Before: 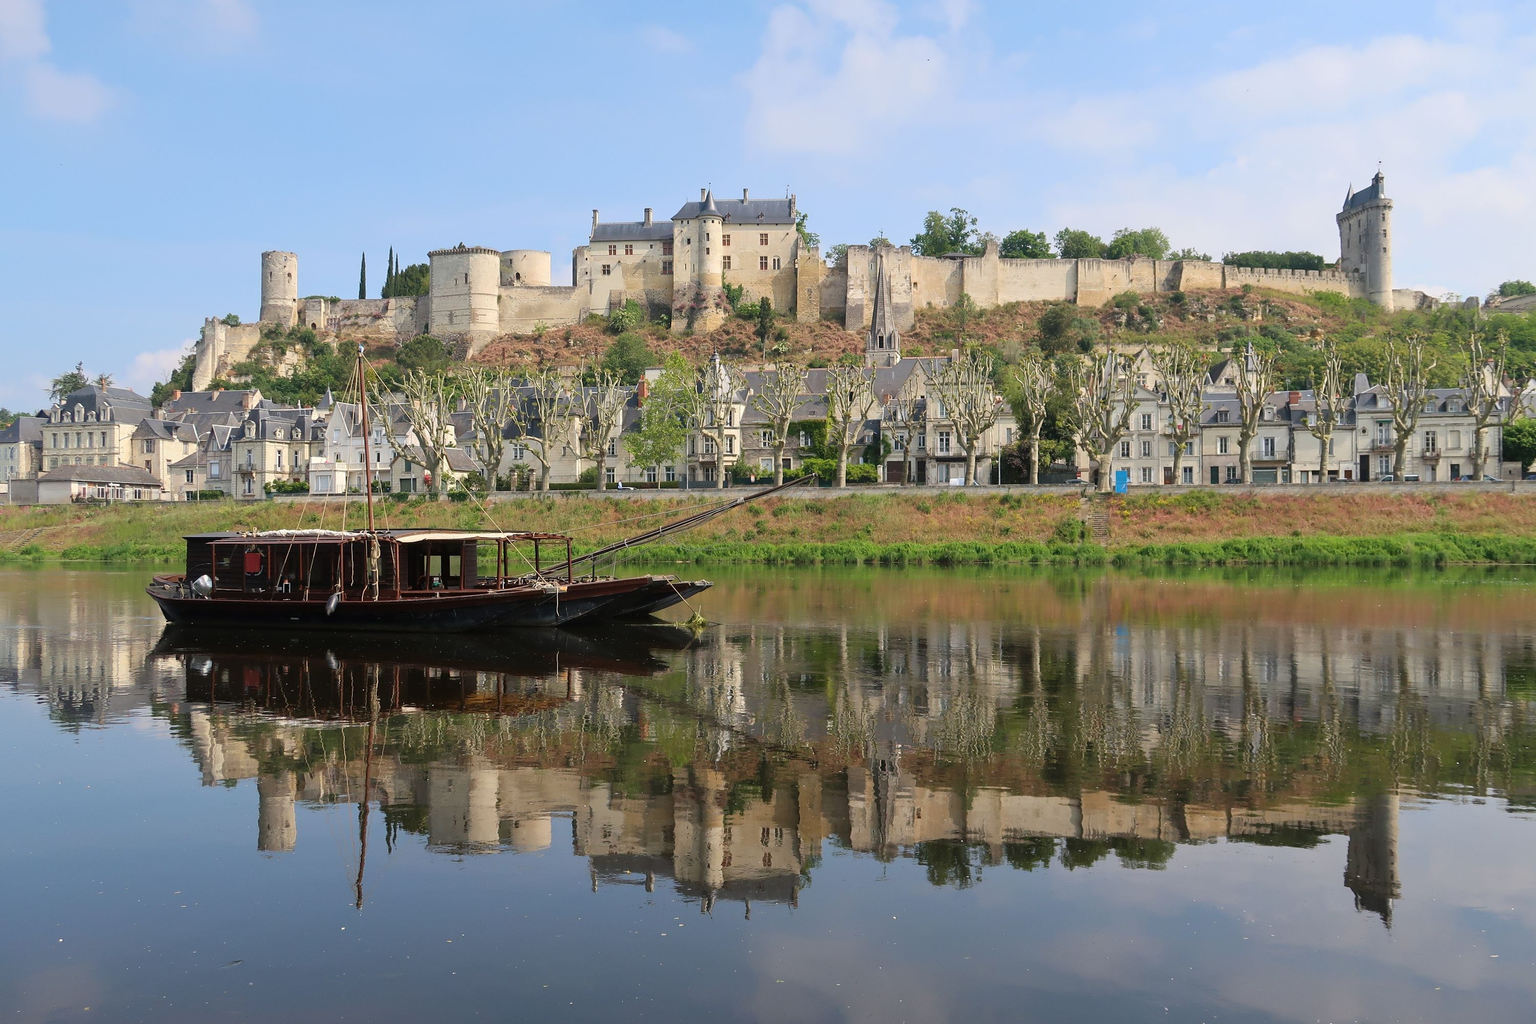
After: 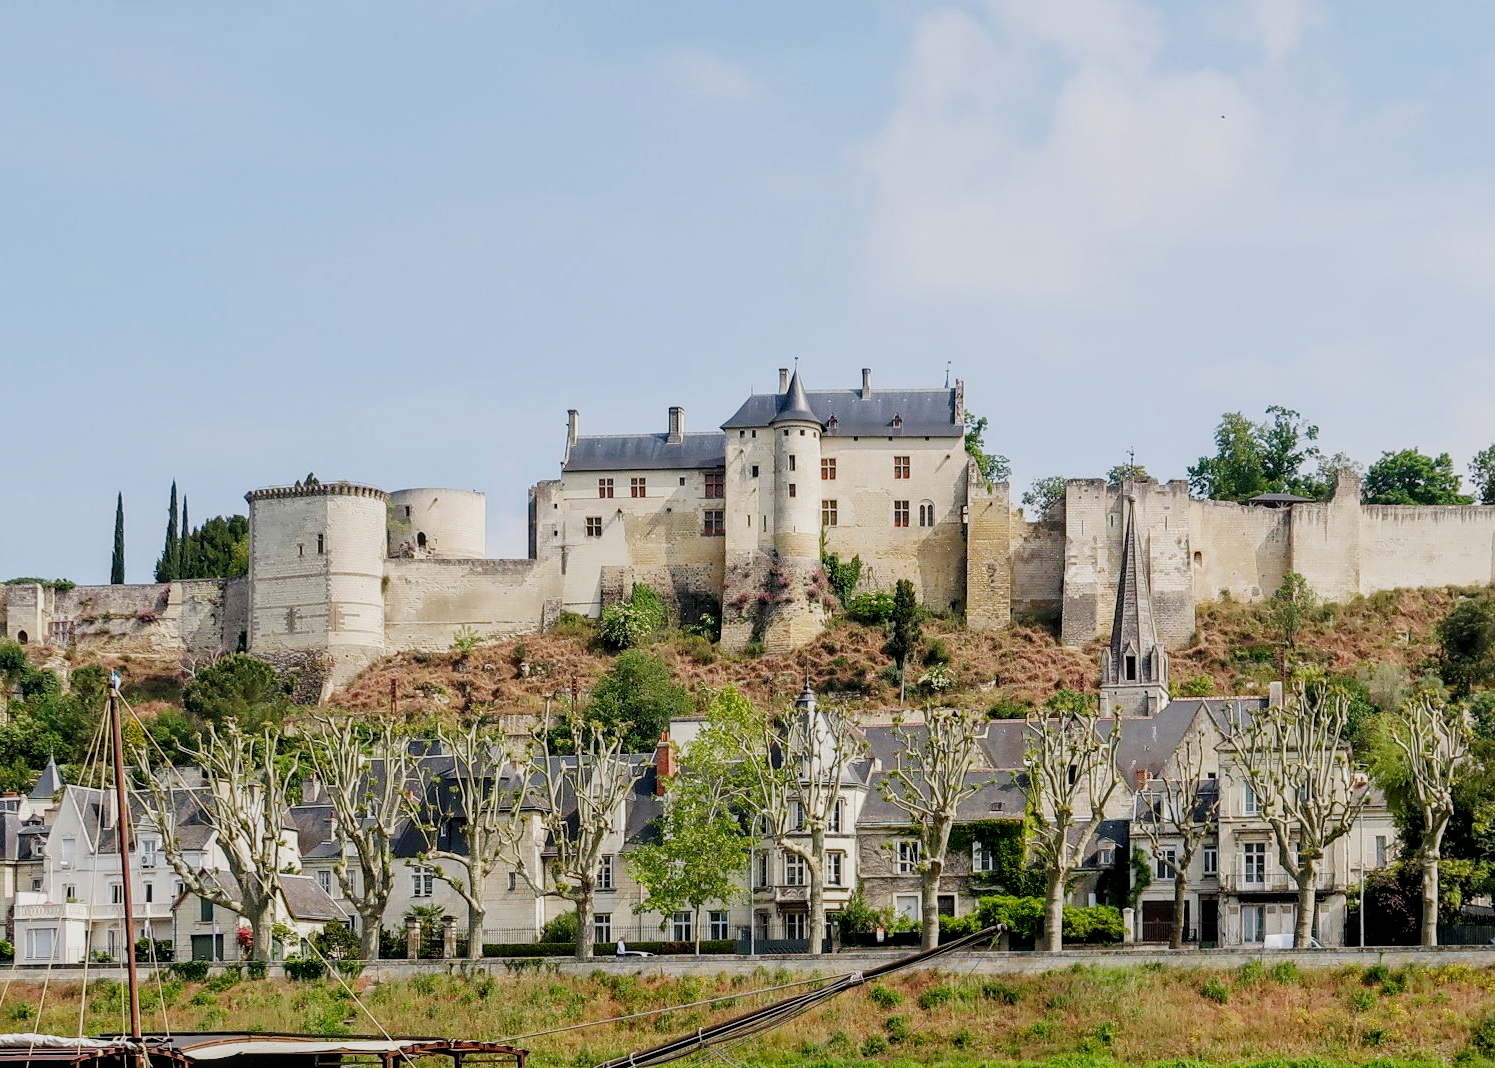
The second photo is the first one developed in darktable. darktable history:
filmic rgb: black relative exposure -5.07 EV, white relative exposure 3.97 EV, hardness 2.87, contrast 1.301, preserve chrominance no, color science v5 (2021)
local contrast: on, module defaults
crop: left 19.687%, right 30.46%, bottom 46.599%
